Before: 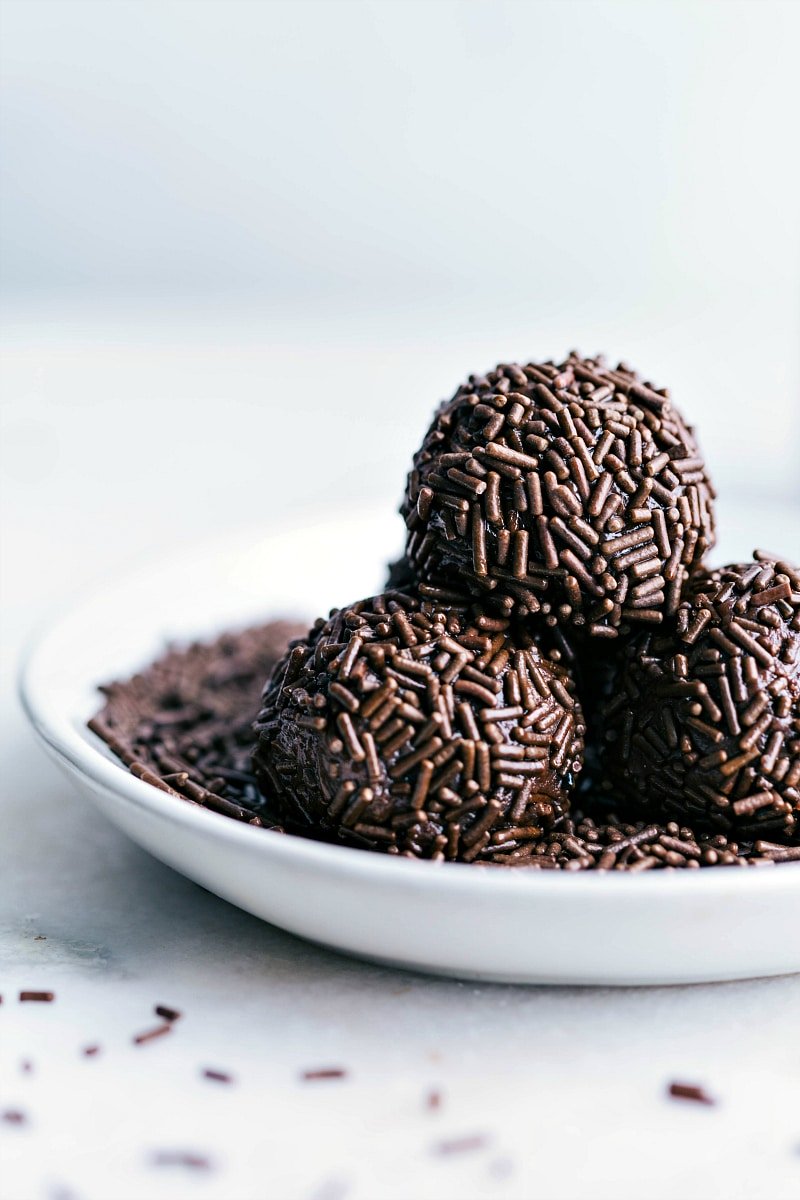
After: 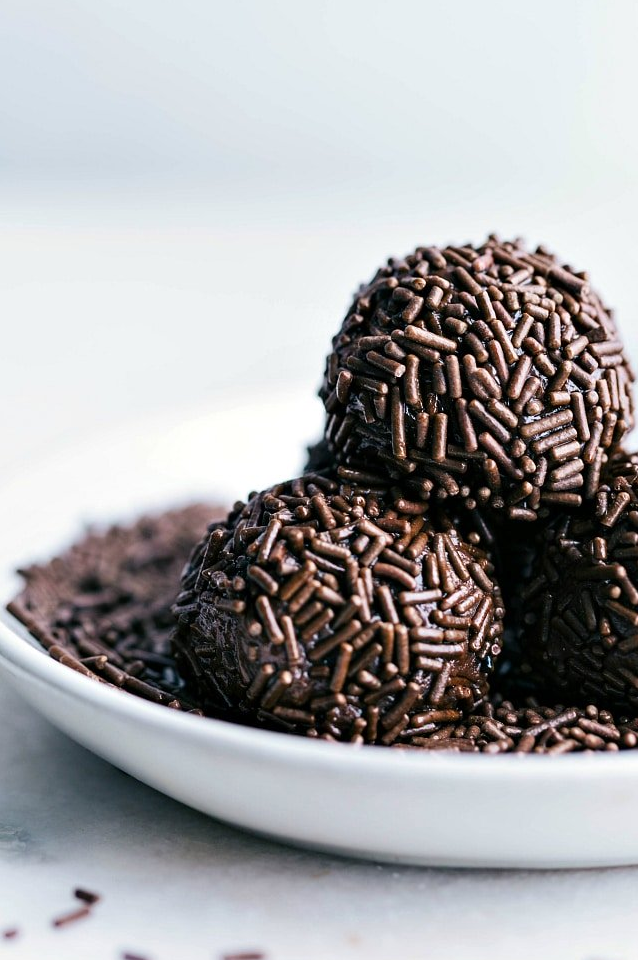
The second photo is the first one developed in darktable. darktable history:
crop and rotate: left 10.19%, top 9.818%, right 10.058%, bottom 10.114%
tone equalizer: on, module defaults
